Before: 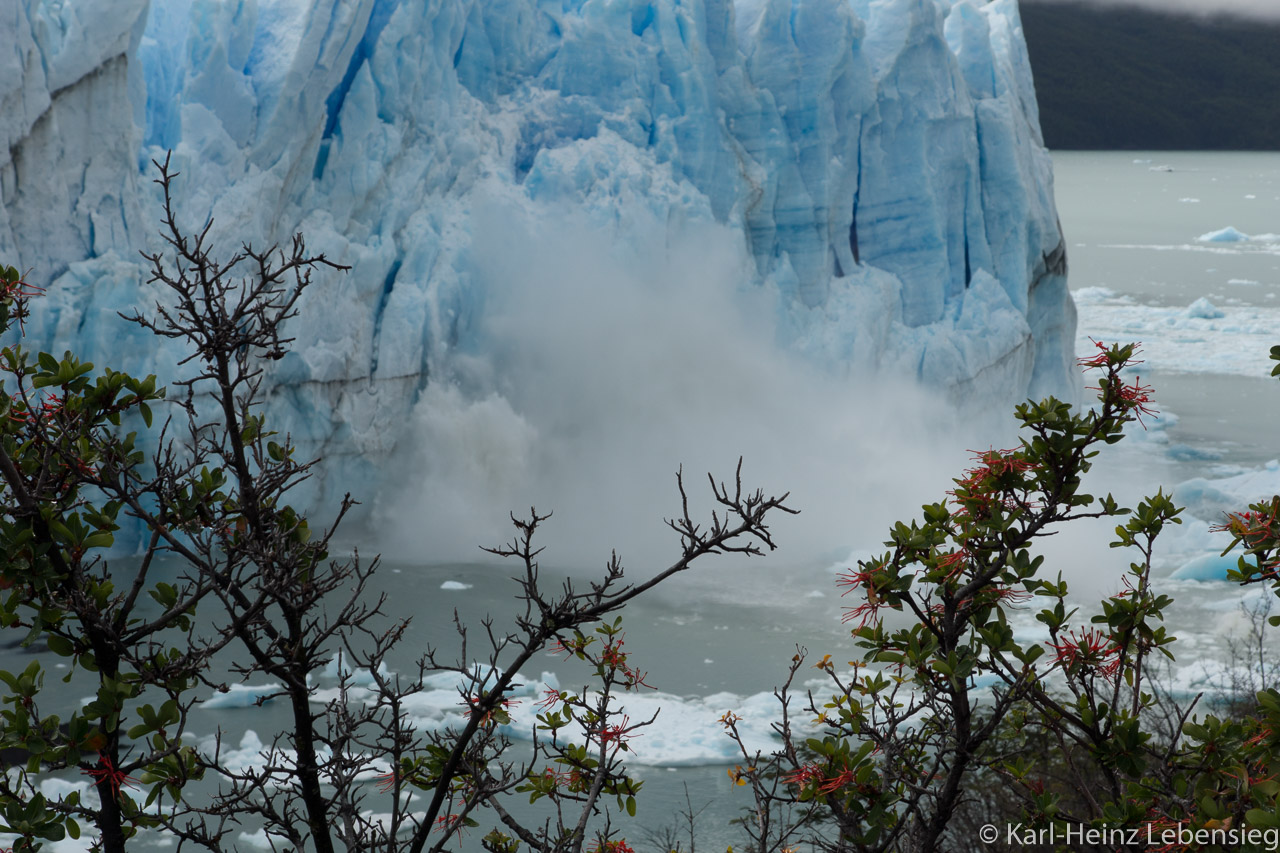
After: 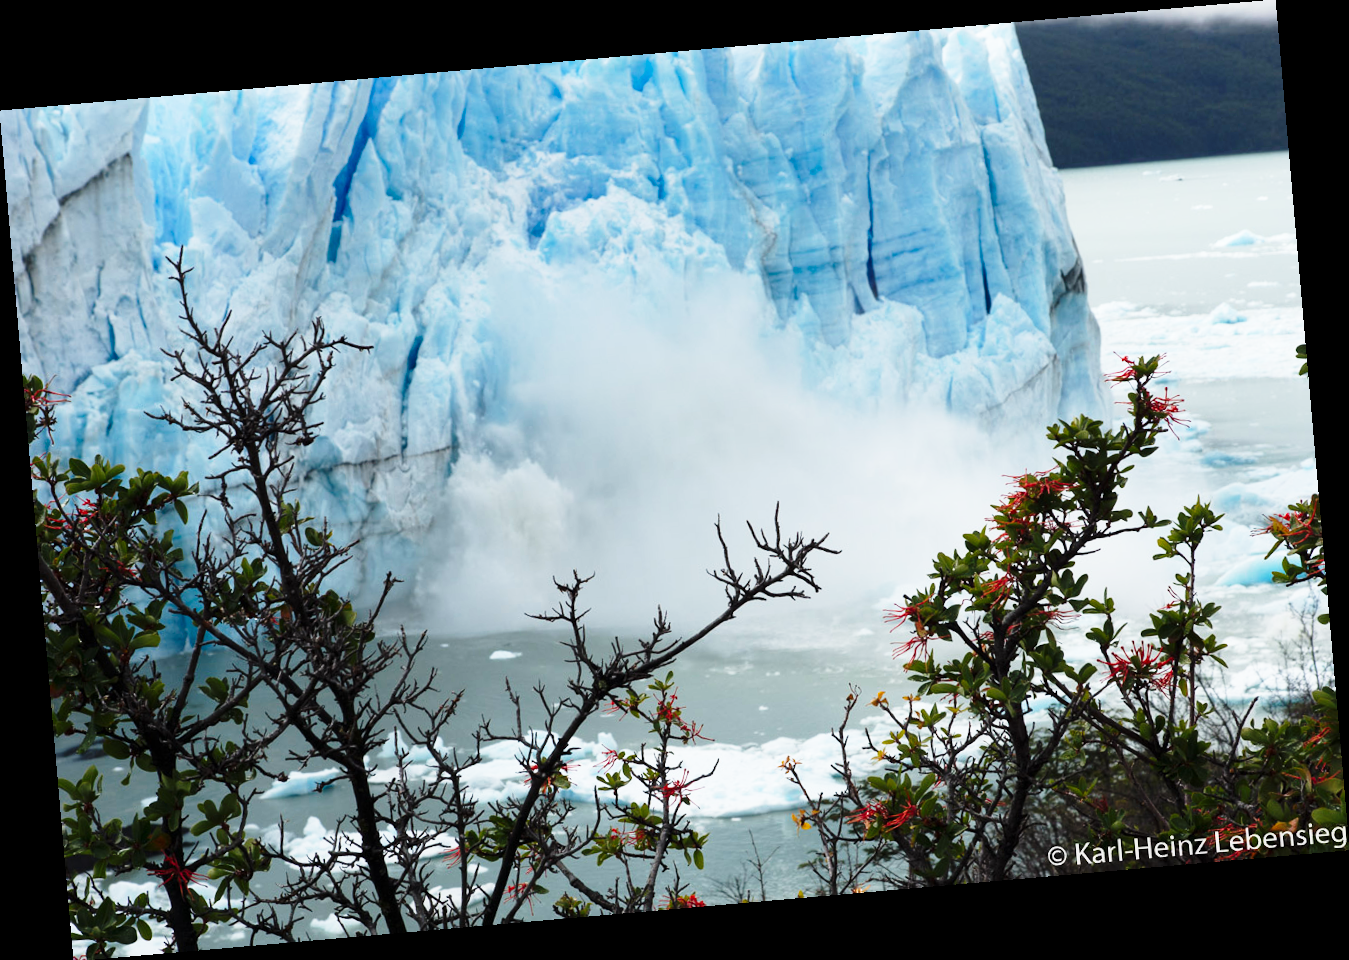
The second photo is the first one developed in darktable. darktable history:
base curve: curves: ch0 [(0, 0) (0.026, 0.03) (0.109, 0.232) (0.351, 0.748) (0.669, 0.968) (1, 1)], preserve colors none
rotate and perspective: rotation -4.98°, automatic cropping off
